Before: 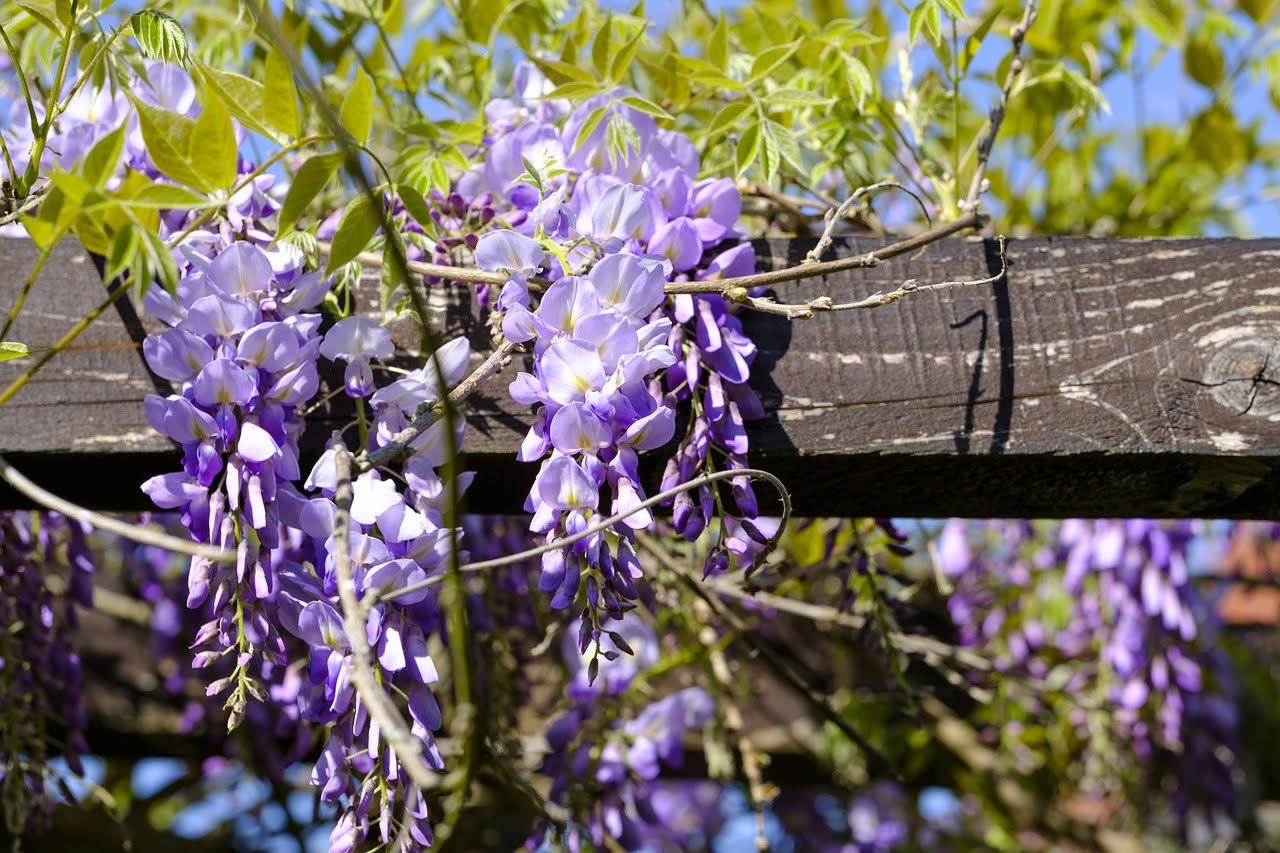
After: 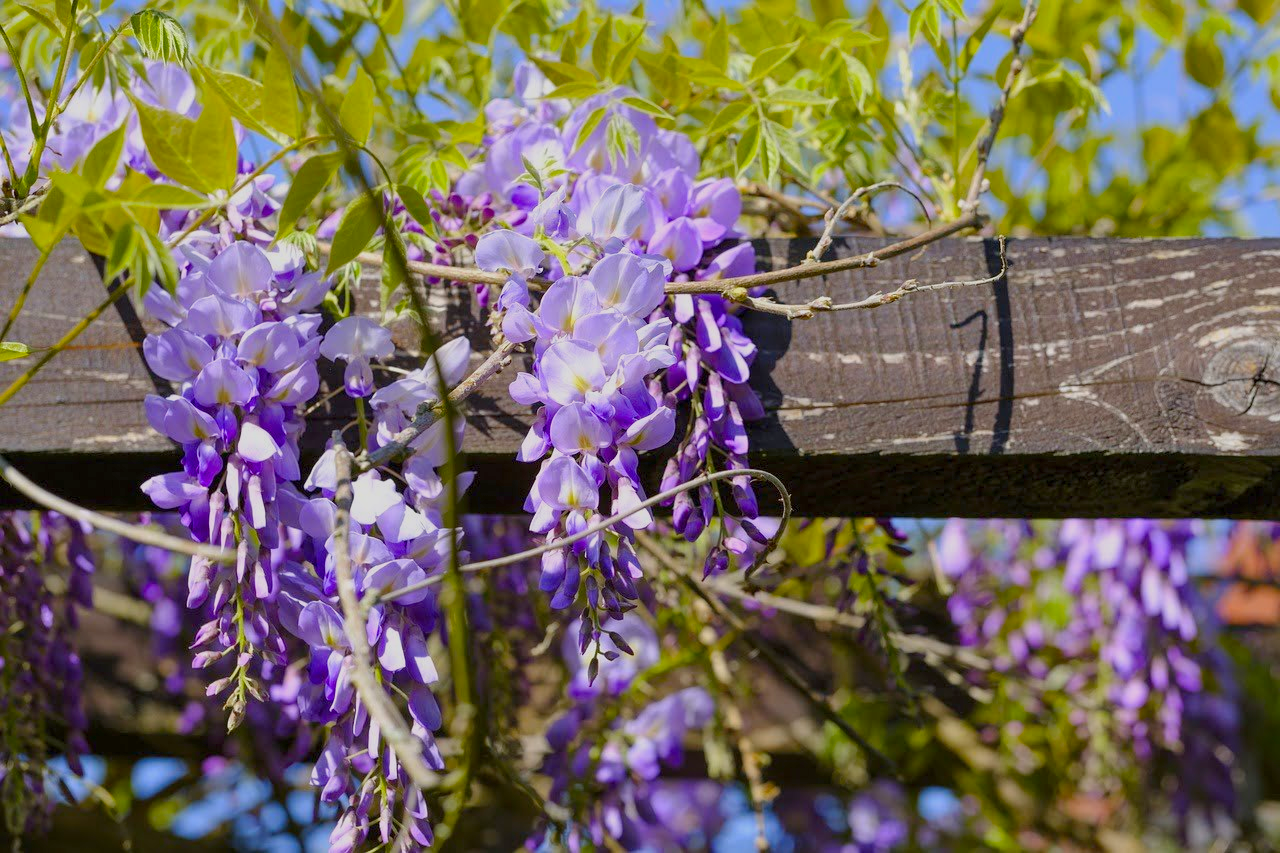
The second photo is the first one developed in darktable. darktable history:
color balance rgb: linear chroma grading › shadows -2.767%, linear chroma grading › highlights -5%, perceptual saturation grading › global saturation 30.546%, contrast -20.068%
